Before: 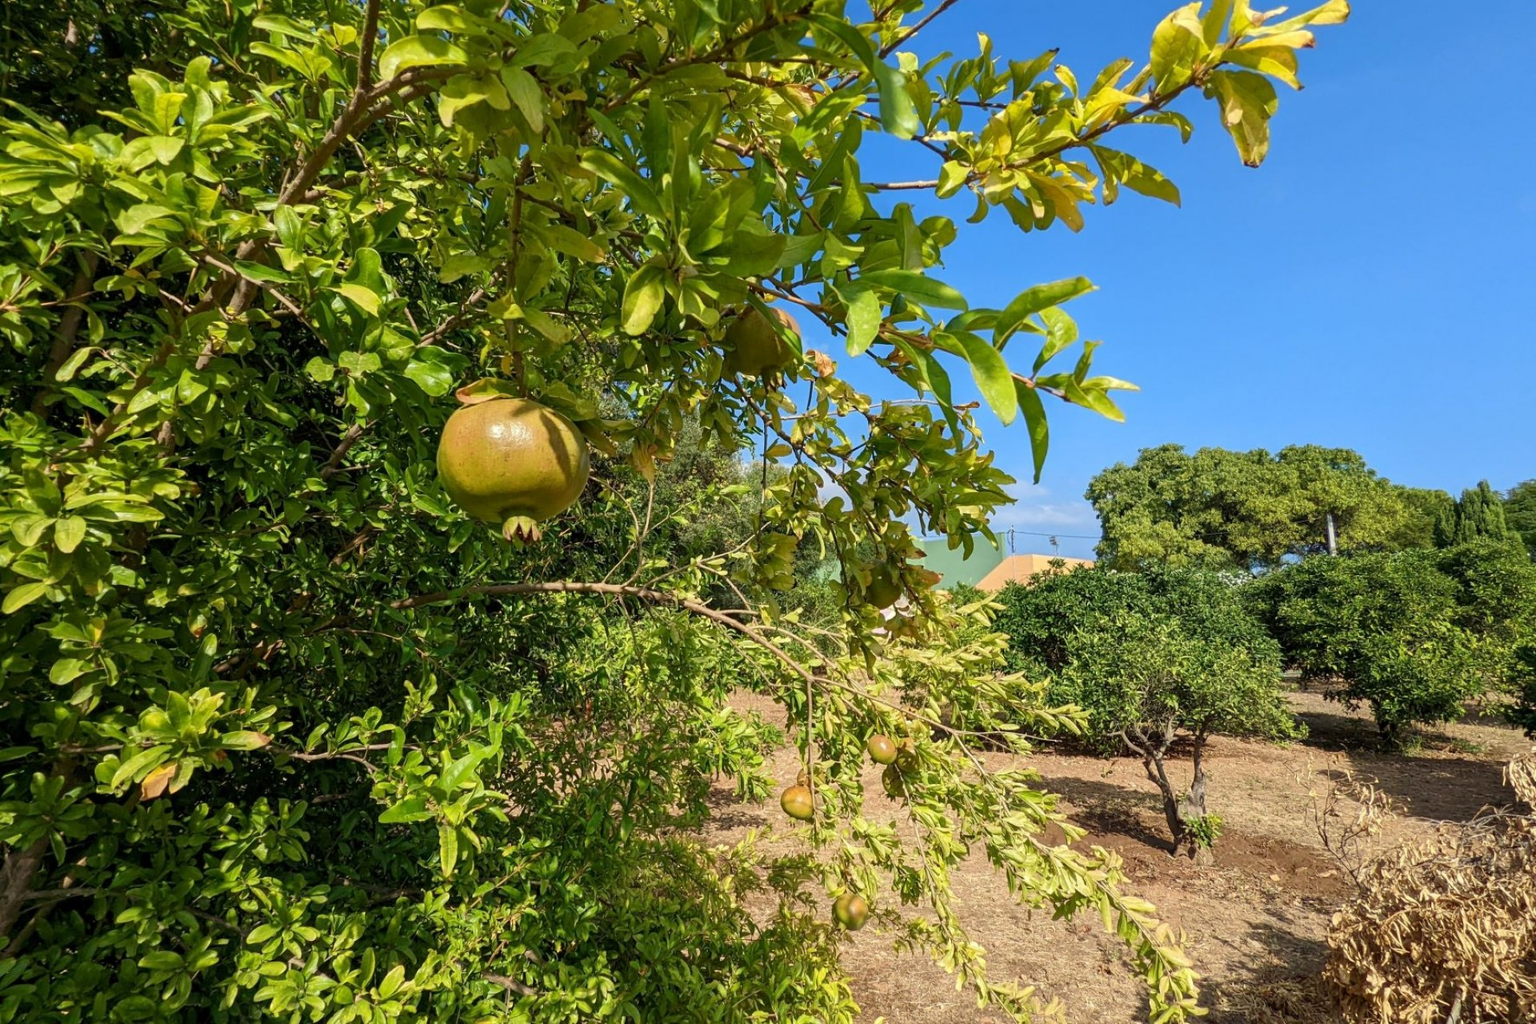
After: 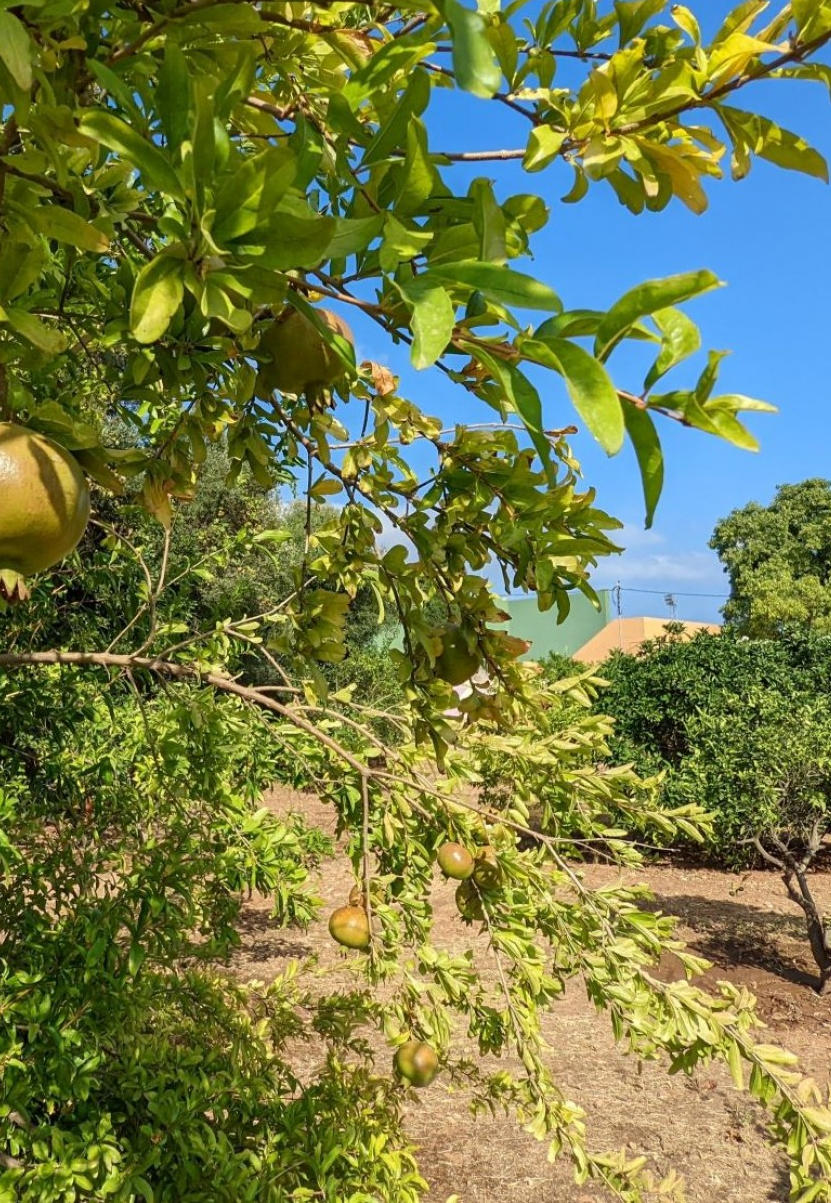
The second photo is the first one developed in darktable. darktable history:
crop: left 33.733%, top 5.943%, right 22.971%
